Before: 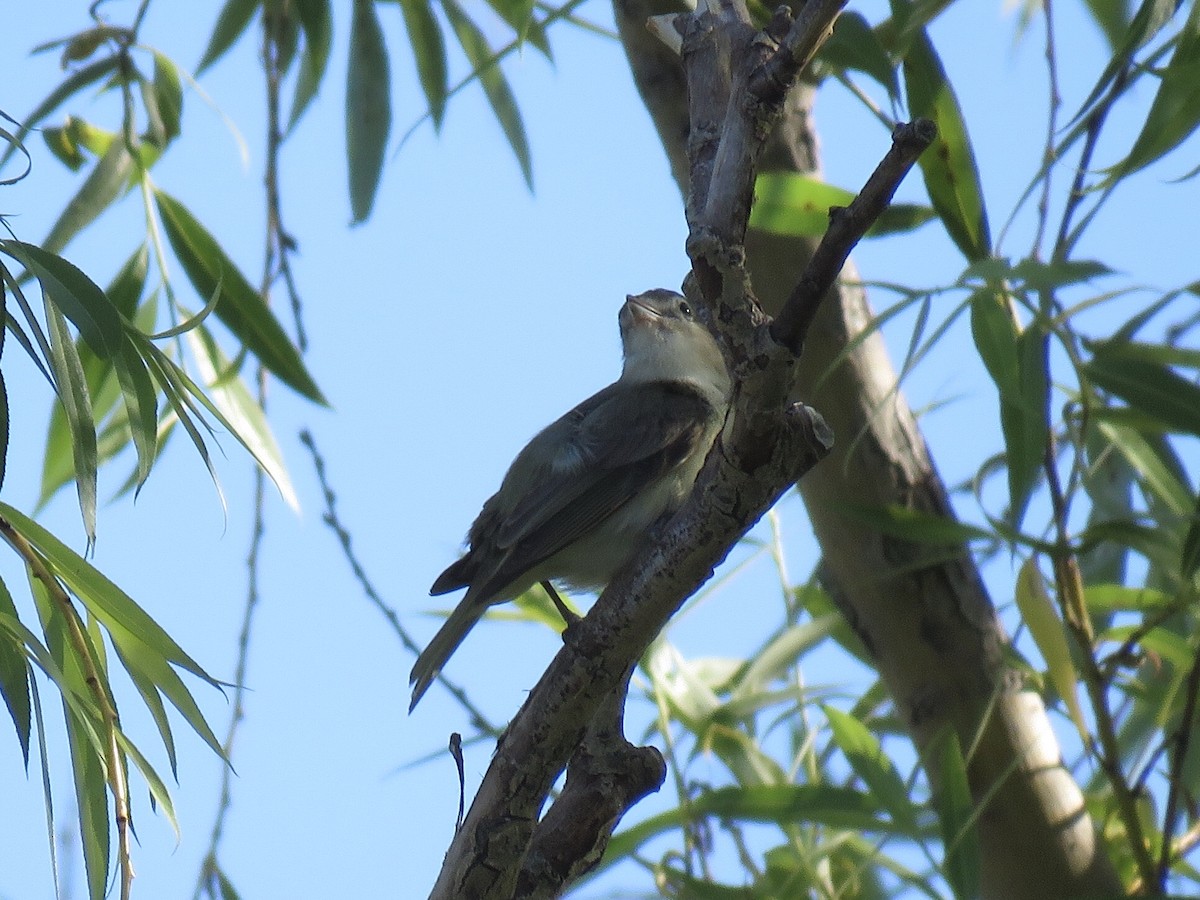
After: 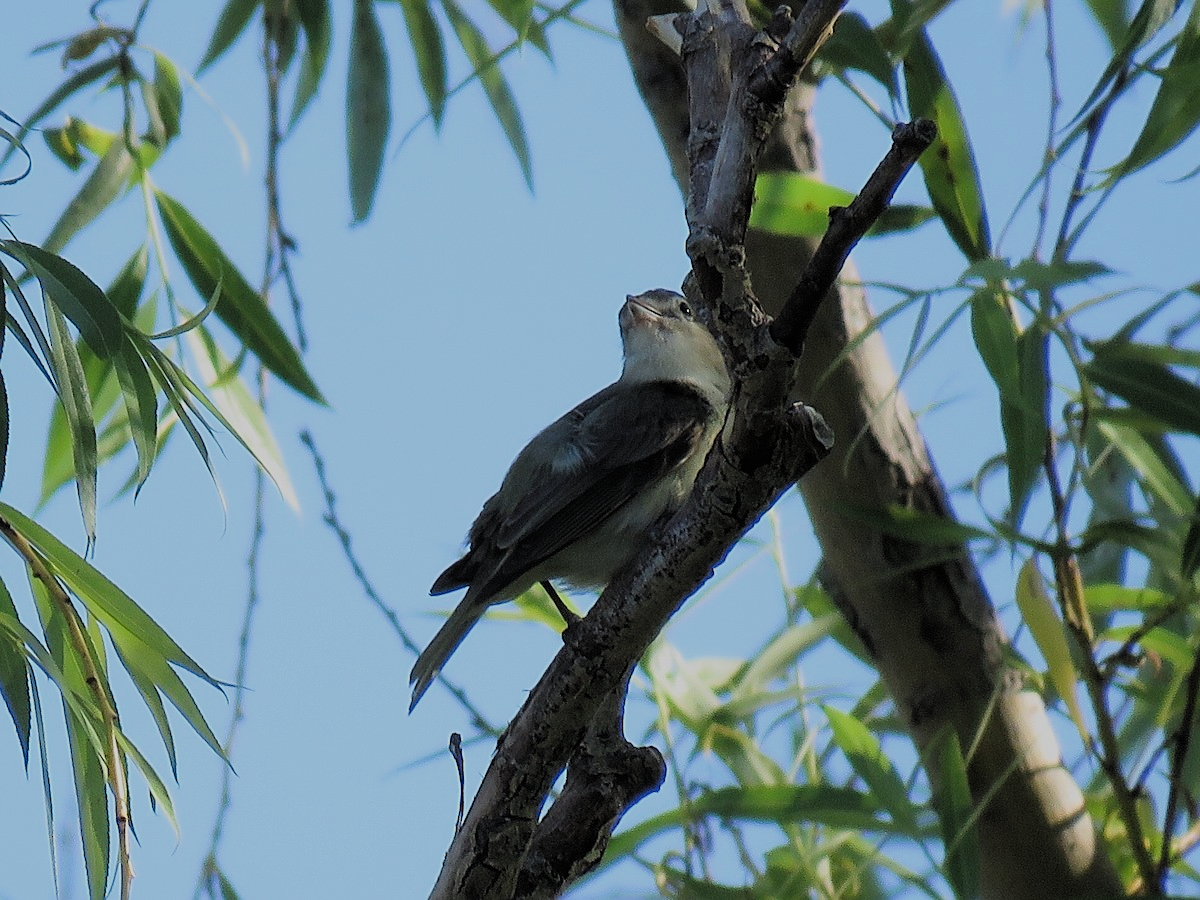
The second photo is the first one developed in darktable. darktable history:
filmic rgb: black relative exposure -6.1 EV, white relative exposure 6.95 EV, hardness 2.27, color science v4 (2020)
sharpen: on, module defaults
